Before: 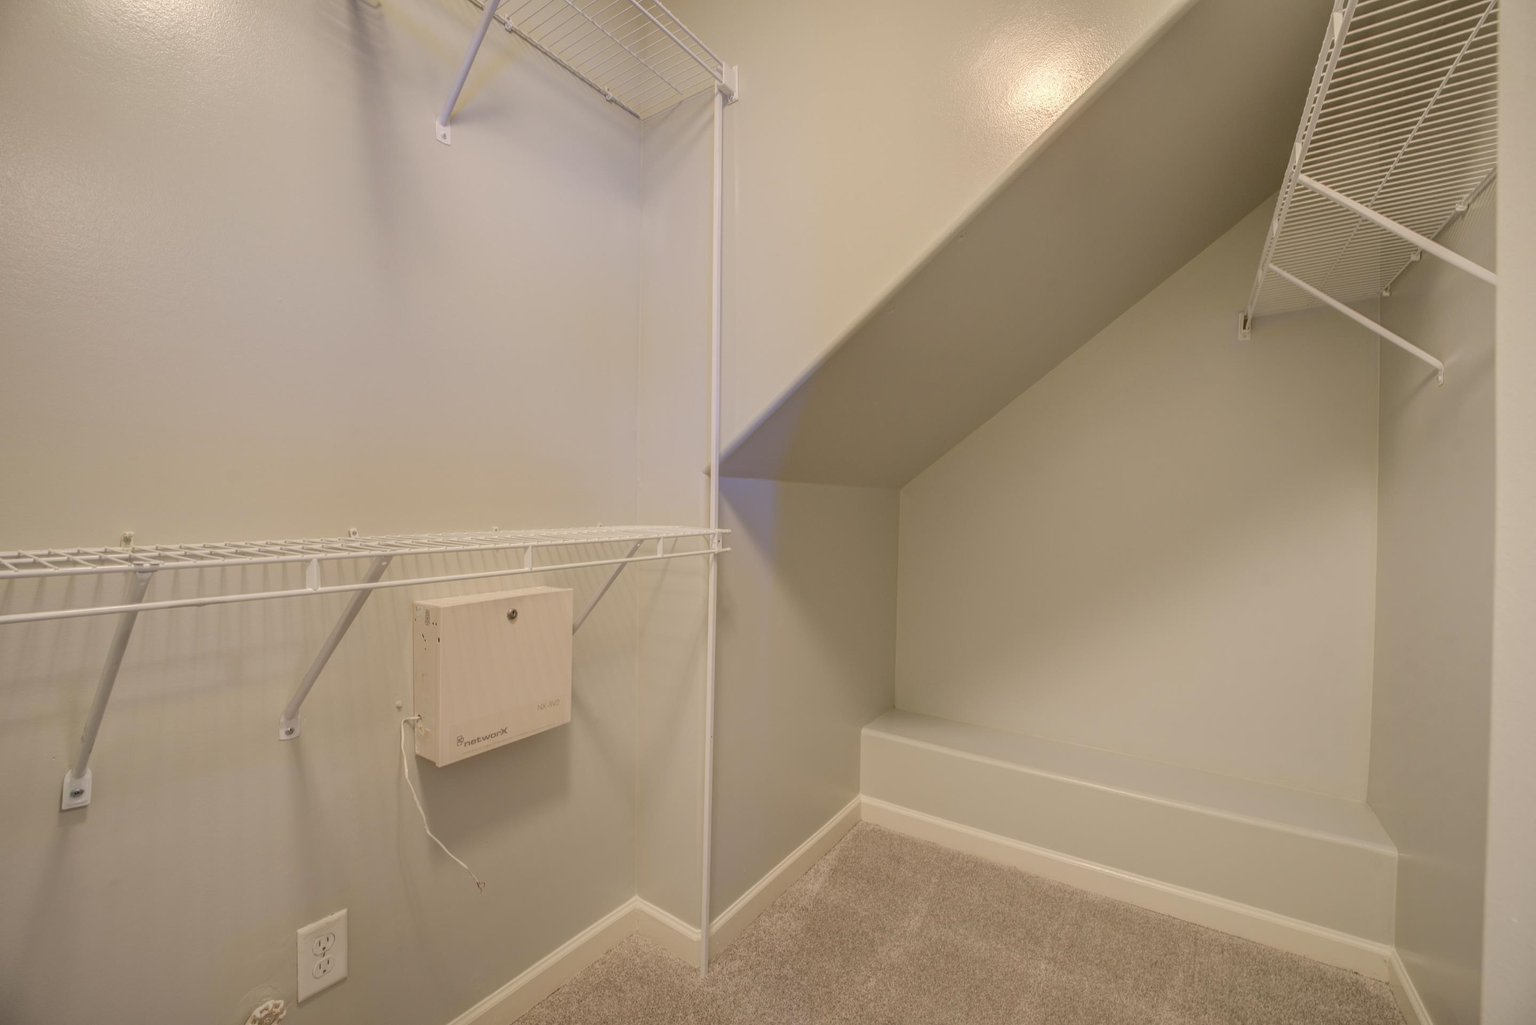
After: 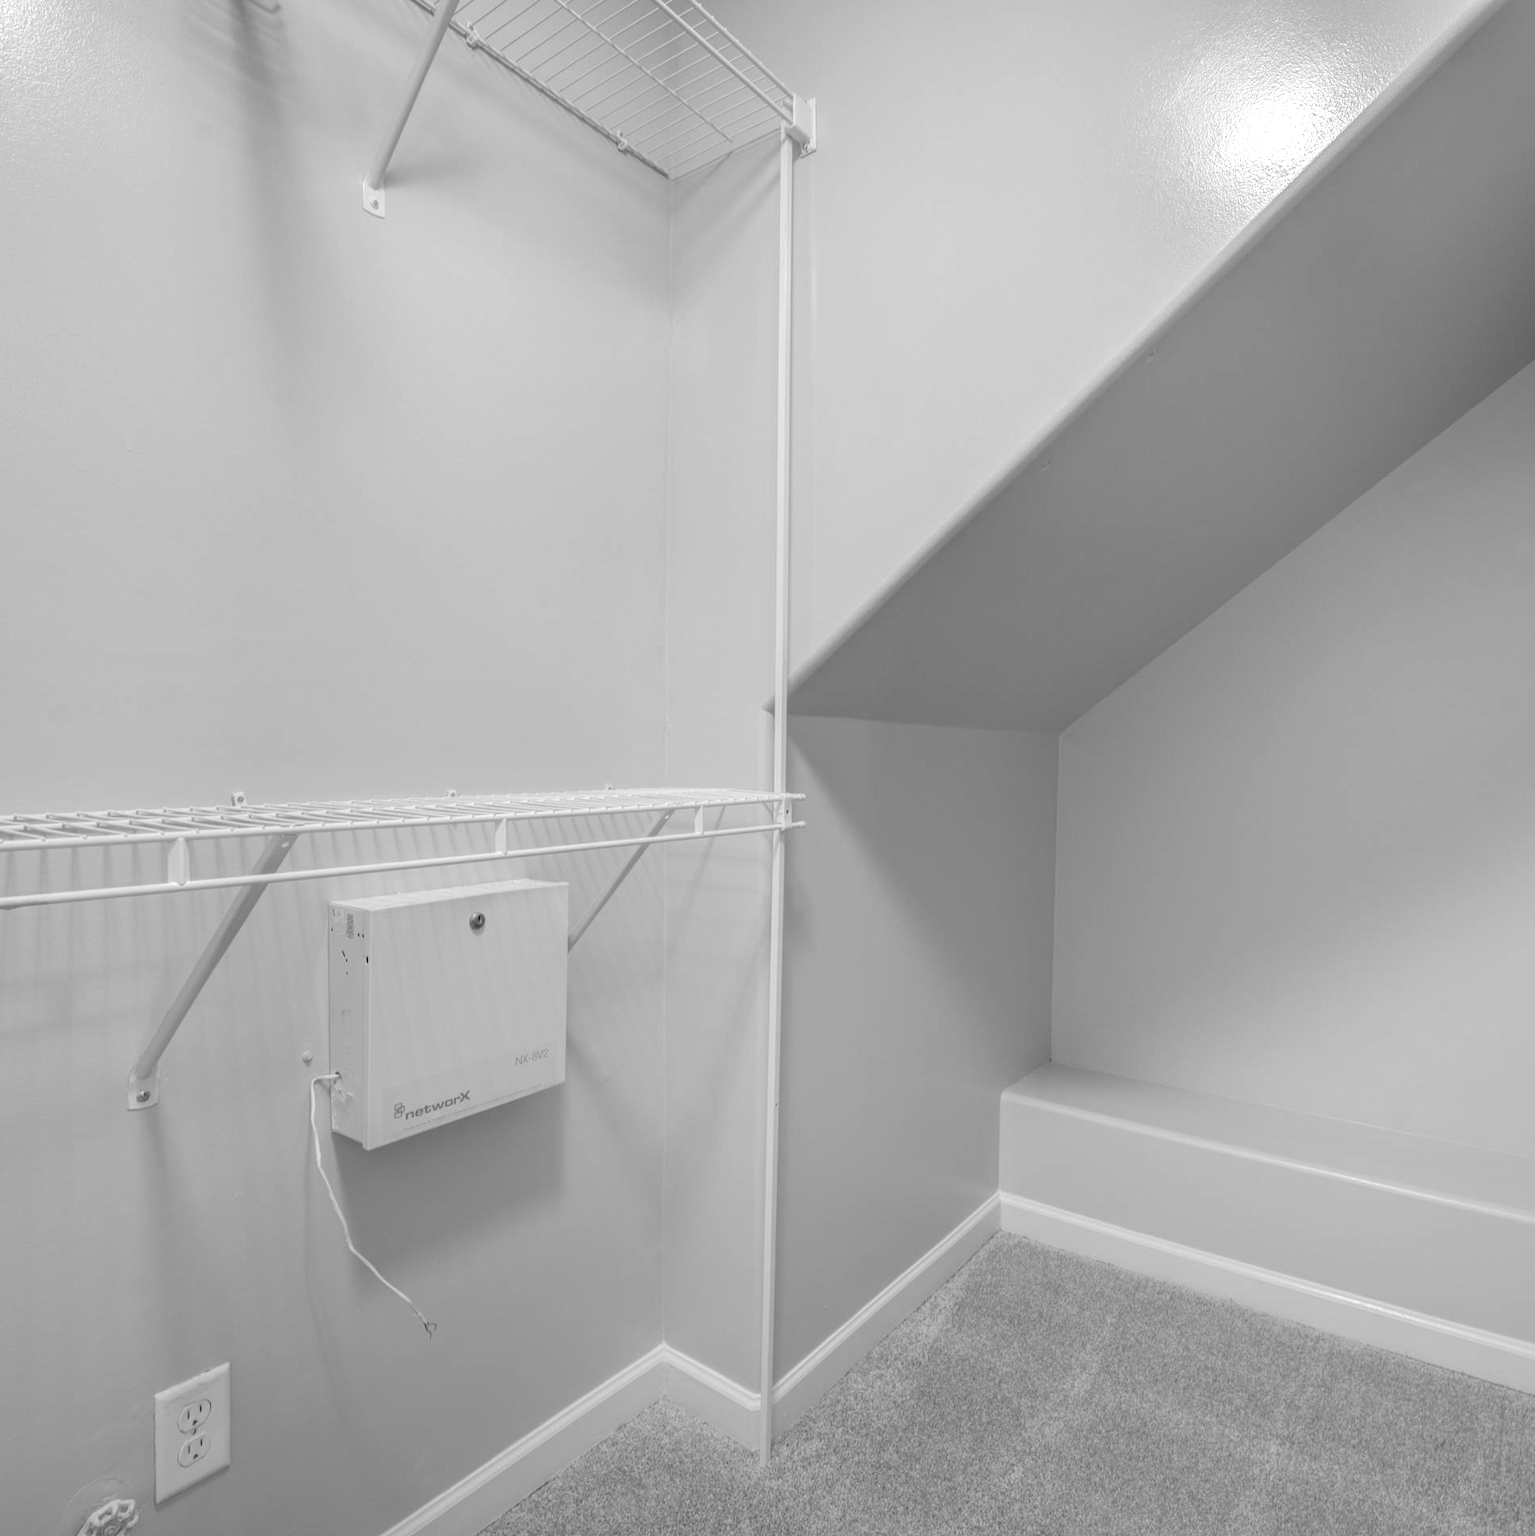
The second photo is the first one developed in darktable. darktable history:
color balance rgb: perceptual saturation grading › global saturation 25%, perceptual saturation grading › highlights -50%, perceptual saturation grading › shadows 30%, perceptual brilliance grading › global brilliance 12%, global vibrance 20%
crop and rotate: left 12.648%, right 20.685%
monochrome: on, module defaults
